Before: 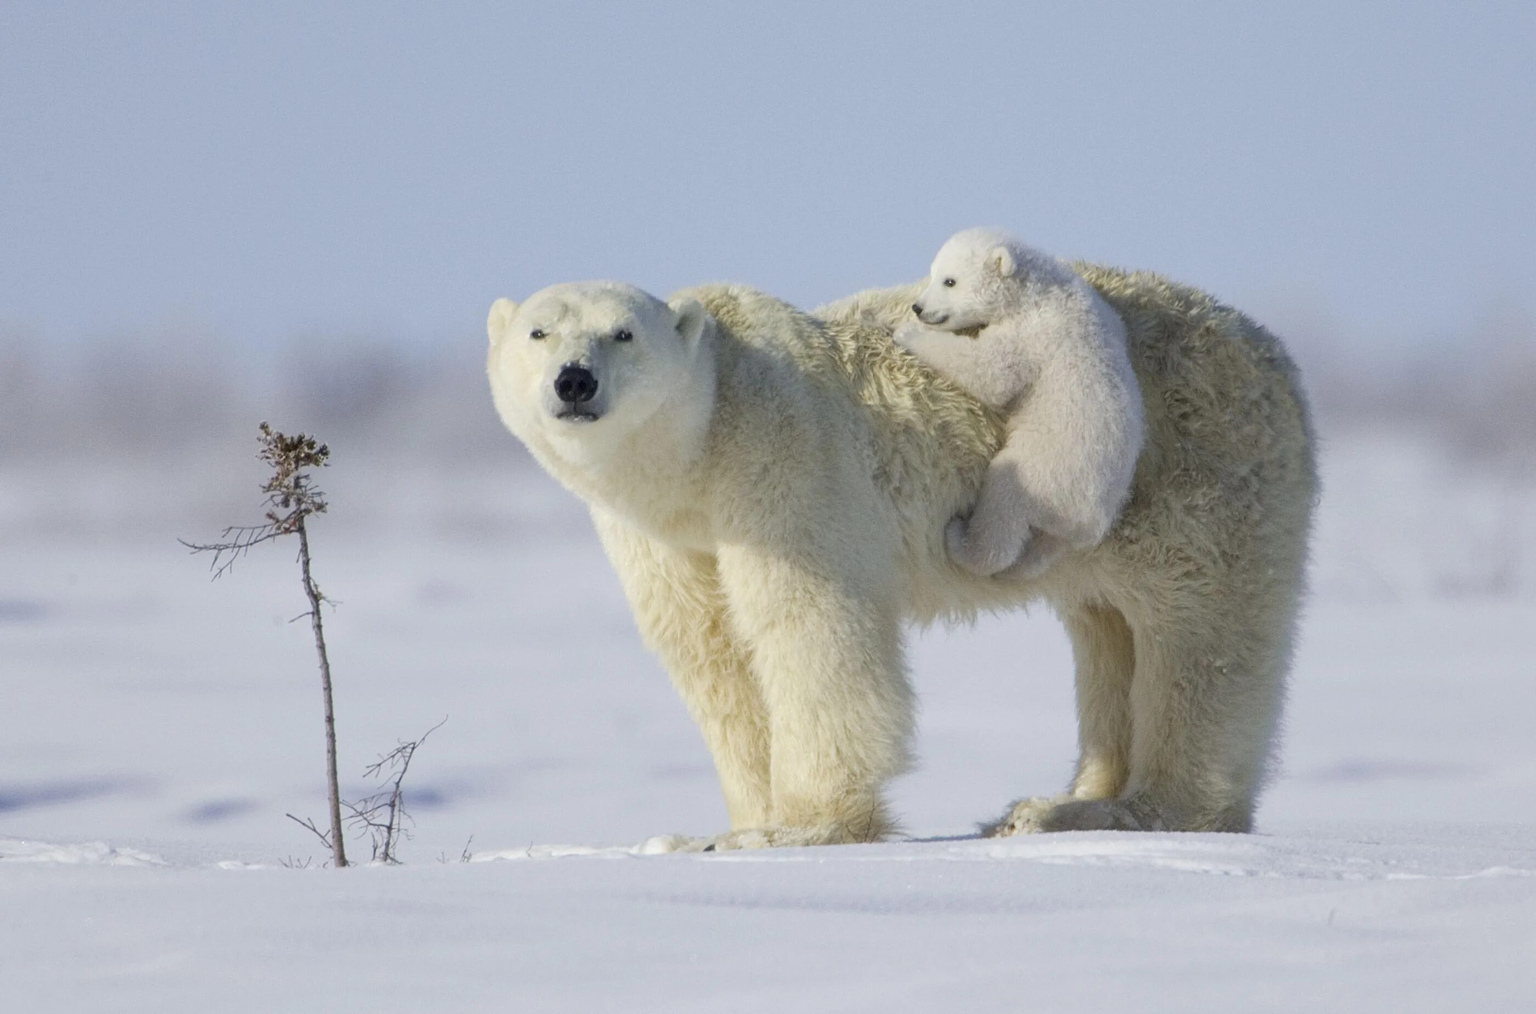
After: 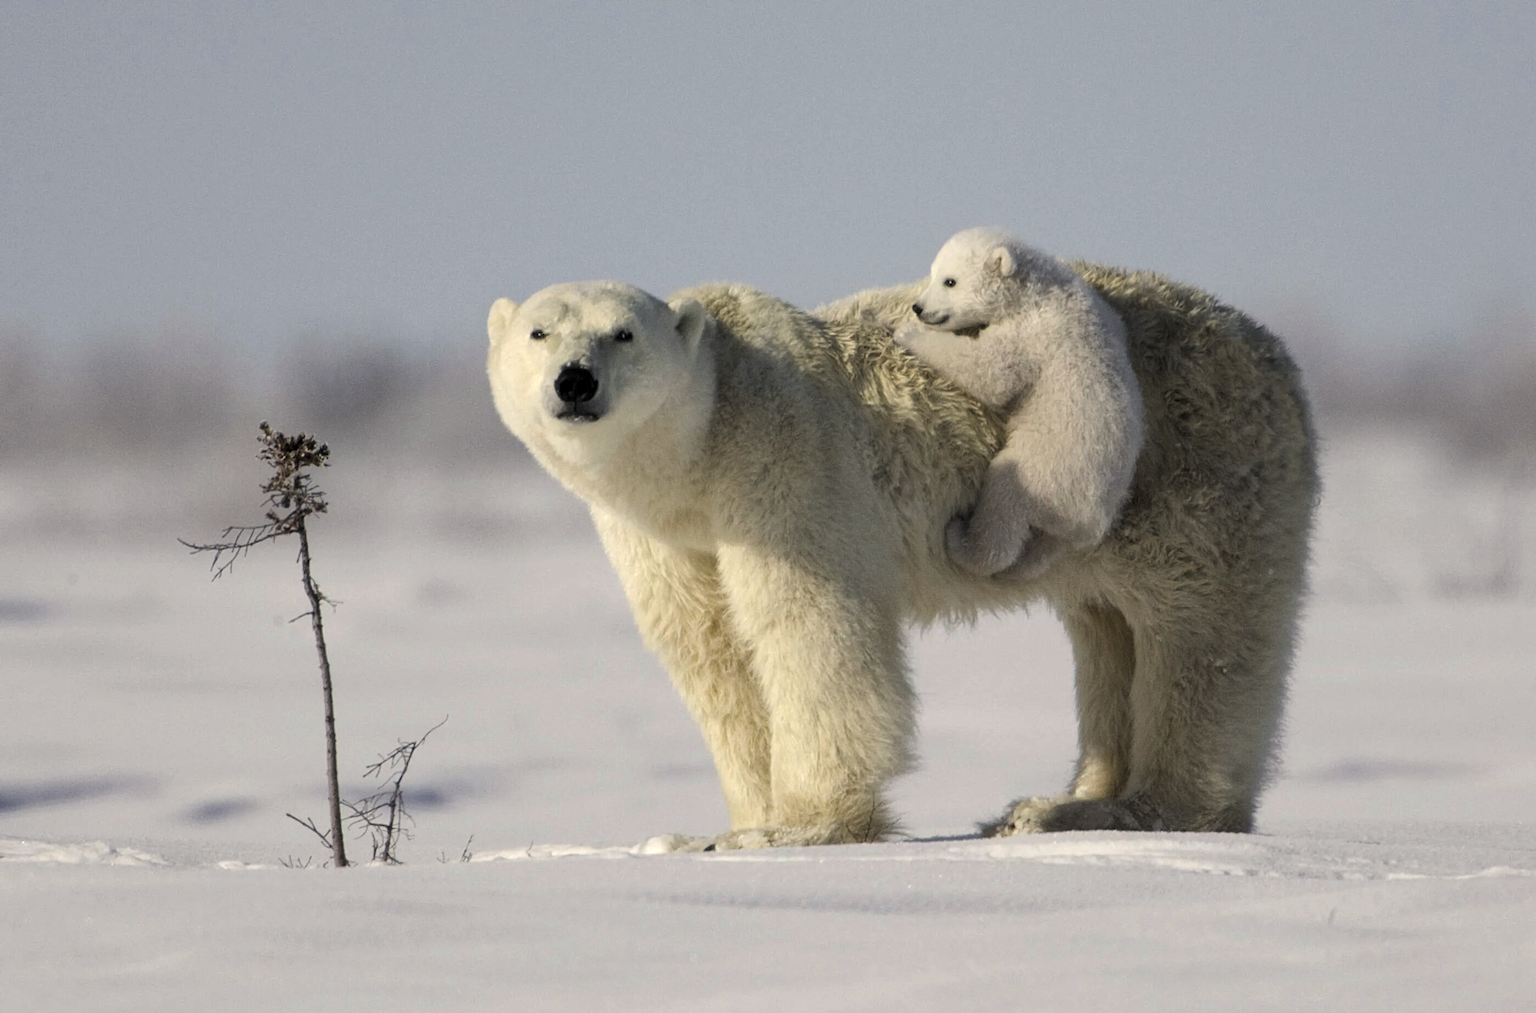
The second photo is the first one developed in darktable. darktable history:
white balance: red 1.045, blue 0.932
levels: levels [0.101, 0.578, 0.953]
